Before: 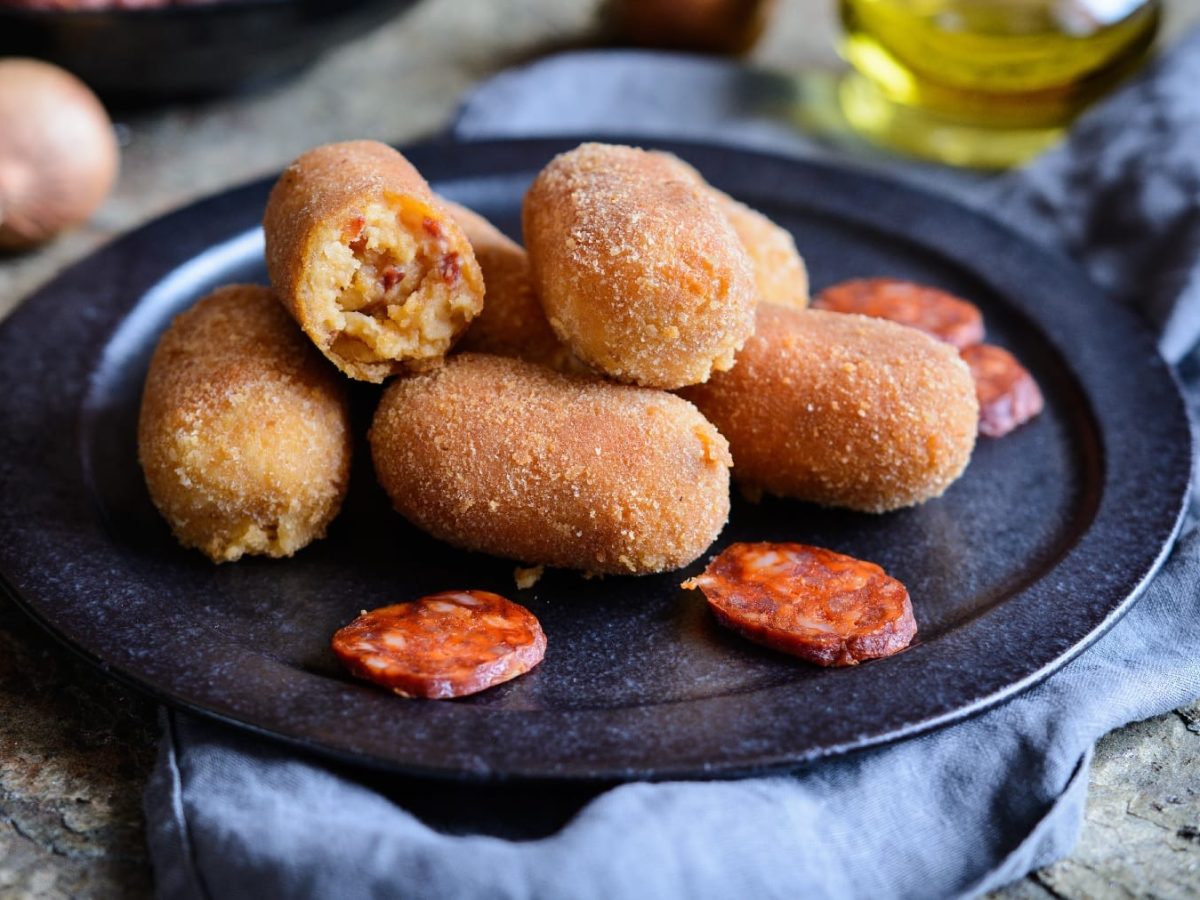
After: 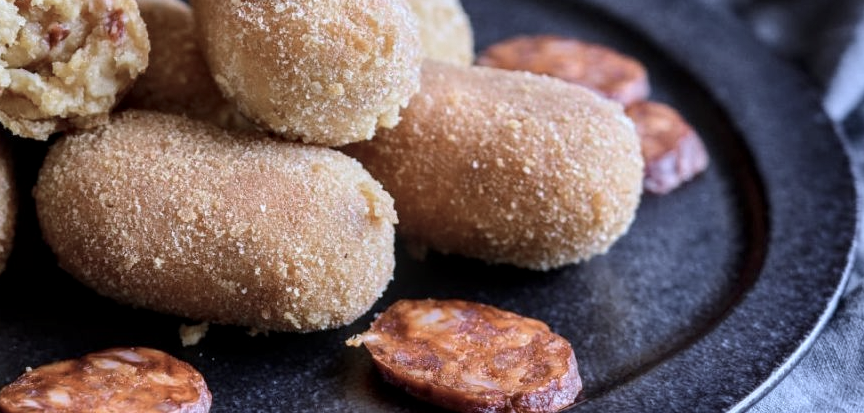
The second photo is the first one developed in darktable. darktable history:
white balance: red 0.926, green 1.003, blue 1.133
crop and rotate: left 27.938%, top 27.046%, bottom 27.046%
local contrast: on, module defaults
color zones: curves: ch0 [(0, 0.559) (0.153, 0.551) (0.229, 0.5) (0.429, 0.5) (0.571, 0.5) (0.714, 0.5) (0.857, 0.5) (1, 0.559)]; ch1 [(0, 0.417) (0.112, 0.336) (0.213, 0.26) (0.429, 0.34) (0.571, 0.35) (0.683, 0.331) (0.857, 0.344) (1, 0.417)]
